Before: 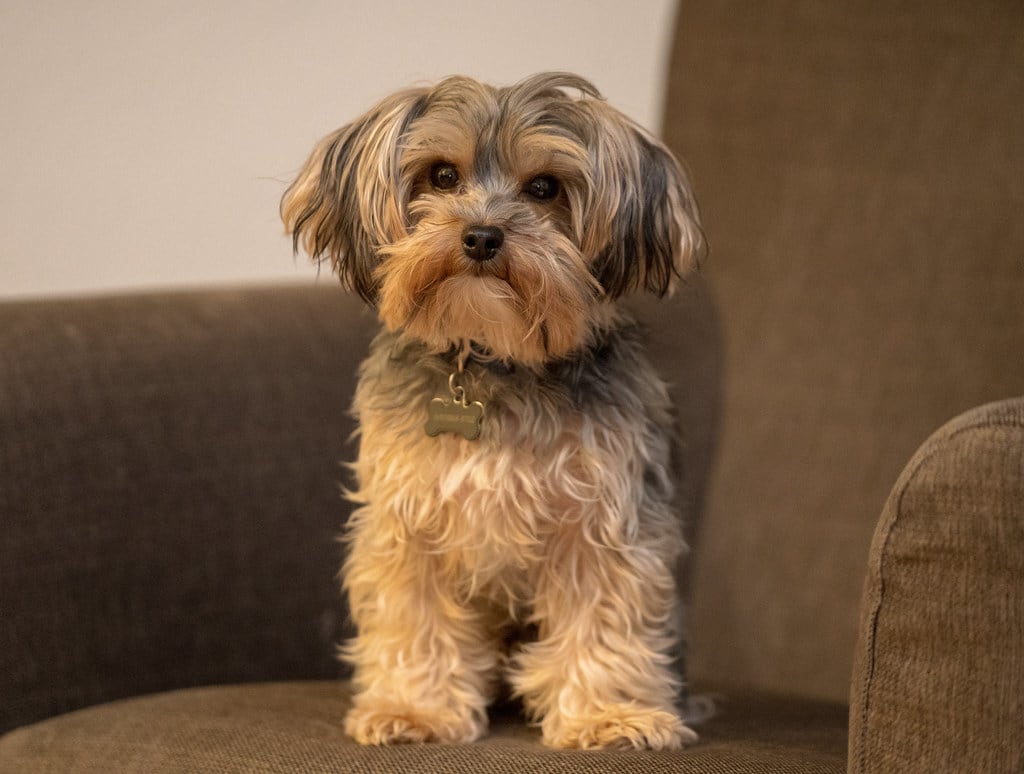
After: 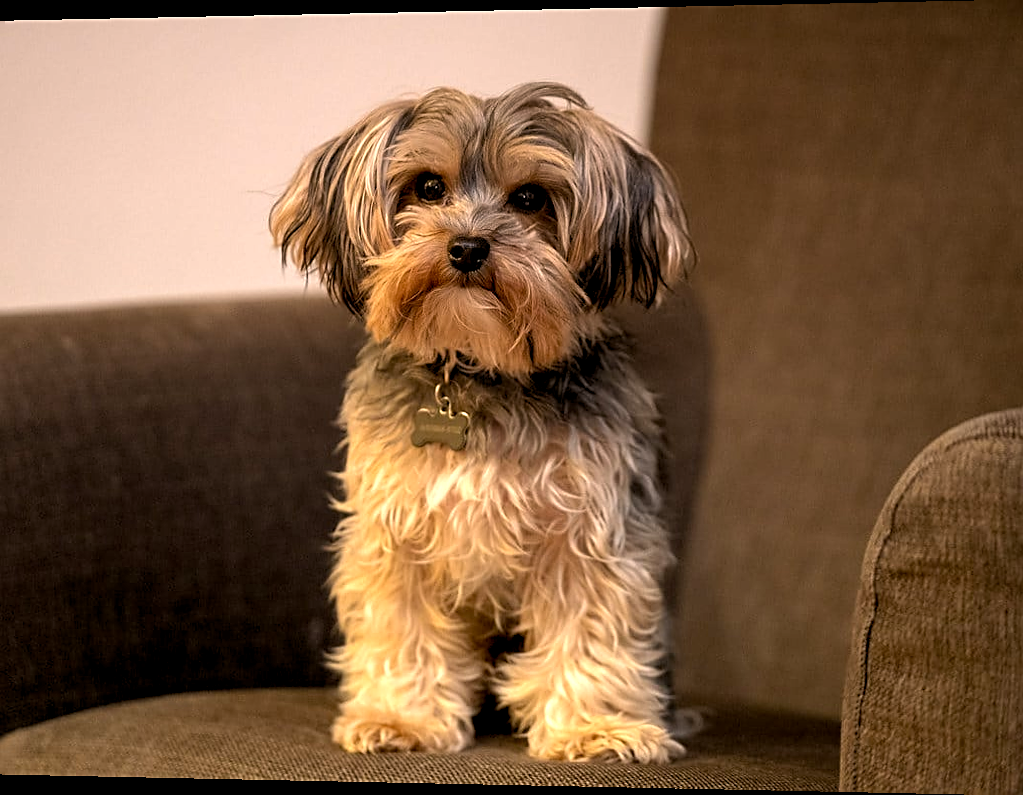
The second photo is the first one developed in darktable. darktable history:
graduated density: density 0.38 EV, hardness 21%, rotation -6.11°, saturation 32%
color balance: input saturation 99%
rotate and perspective: lens shift (horizontal) -0.055, automatic cropping off
sharpen: on, module defaults
exposure: black level correction 0.009, exposure -0.637 EV, compensate highlight preservation false
levels: levels [0.012, 0.367, 0.697]
